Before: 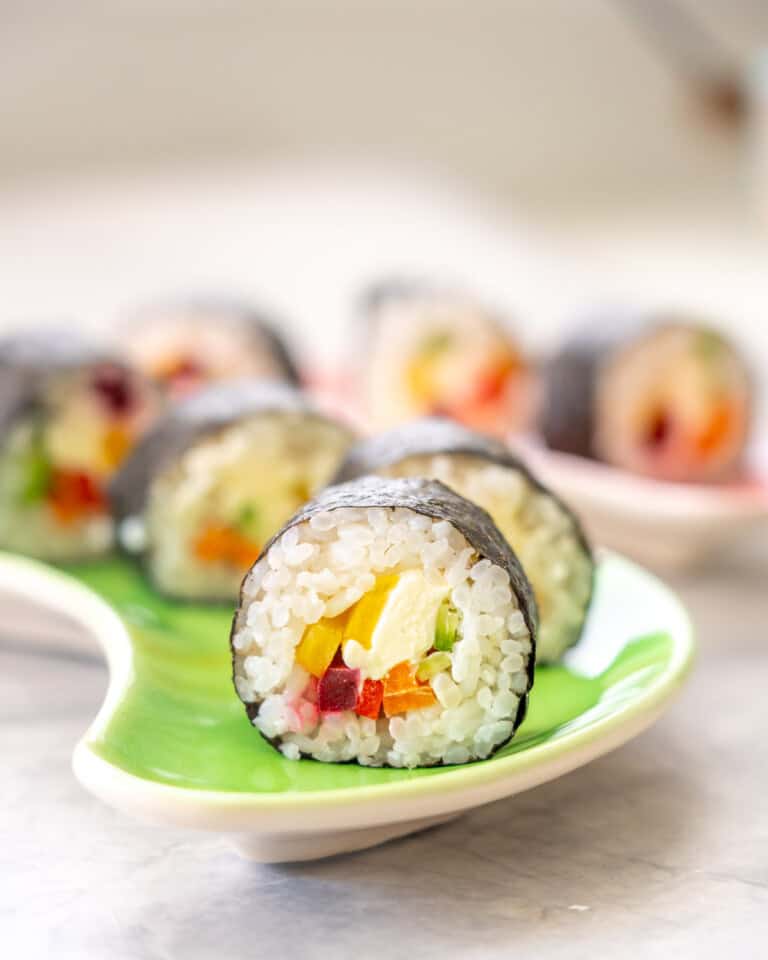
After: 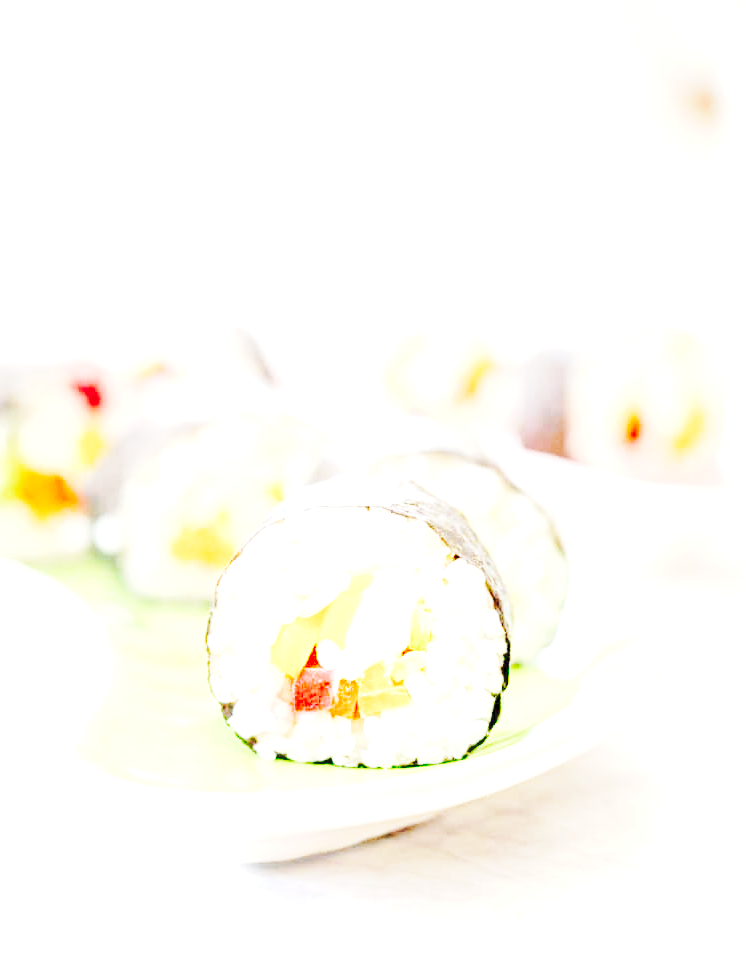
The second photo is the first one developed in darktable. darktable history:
crop and rotate: left 3.354%
tone curve: curves: ch0 [(0, 0) (0.003, 0.062) (0.011, 0.07) (0.025, 0.083) (0.044, 0.094) (0.069, 0.105) (0.1, 0.117) (0.136, 0.136) (0.177, 0.164) (0.224, 0.201) (0.277, 0.256) (0.335, 0.335) (0.399, 0.424) (0.468, 0.529) (0.543, 0.641) (0.623, 0.725) (0.709, 0.787) (0.801, 0.849) (0.898, 0.917) (1, 1)], preserve colors none
base curve: curves: ch0 [(0, 0) (0, 0.001) (0.001, 0.001) (0.004, 0.002) (0.007, 0.004) (0.015, 0.013) (0.033, 0.045) (0.052, 0.096) (0.075, 0.17) (0.099, 0.241) (0.163, 0.42) (0.219, 0.55) (0.259, 0.616) (0.327, 0.722) (0.365, 0.765) (0.522, 0.873) (0.547, 0.881) (0.689, 0.919) (0.826, 0.952) (1, 1)], preserve colors none
exposure: black level correction 0.001, exposure 1.651 EV, compensate highlight preservation false
